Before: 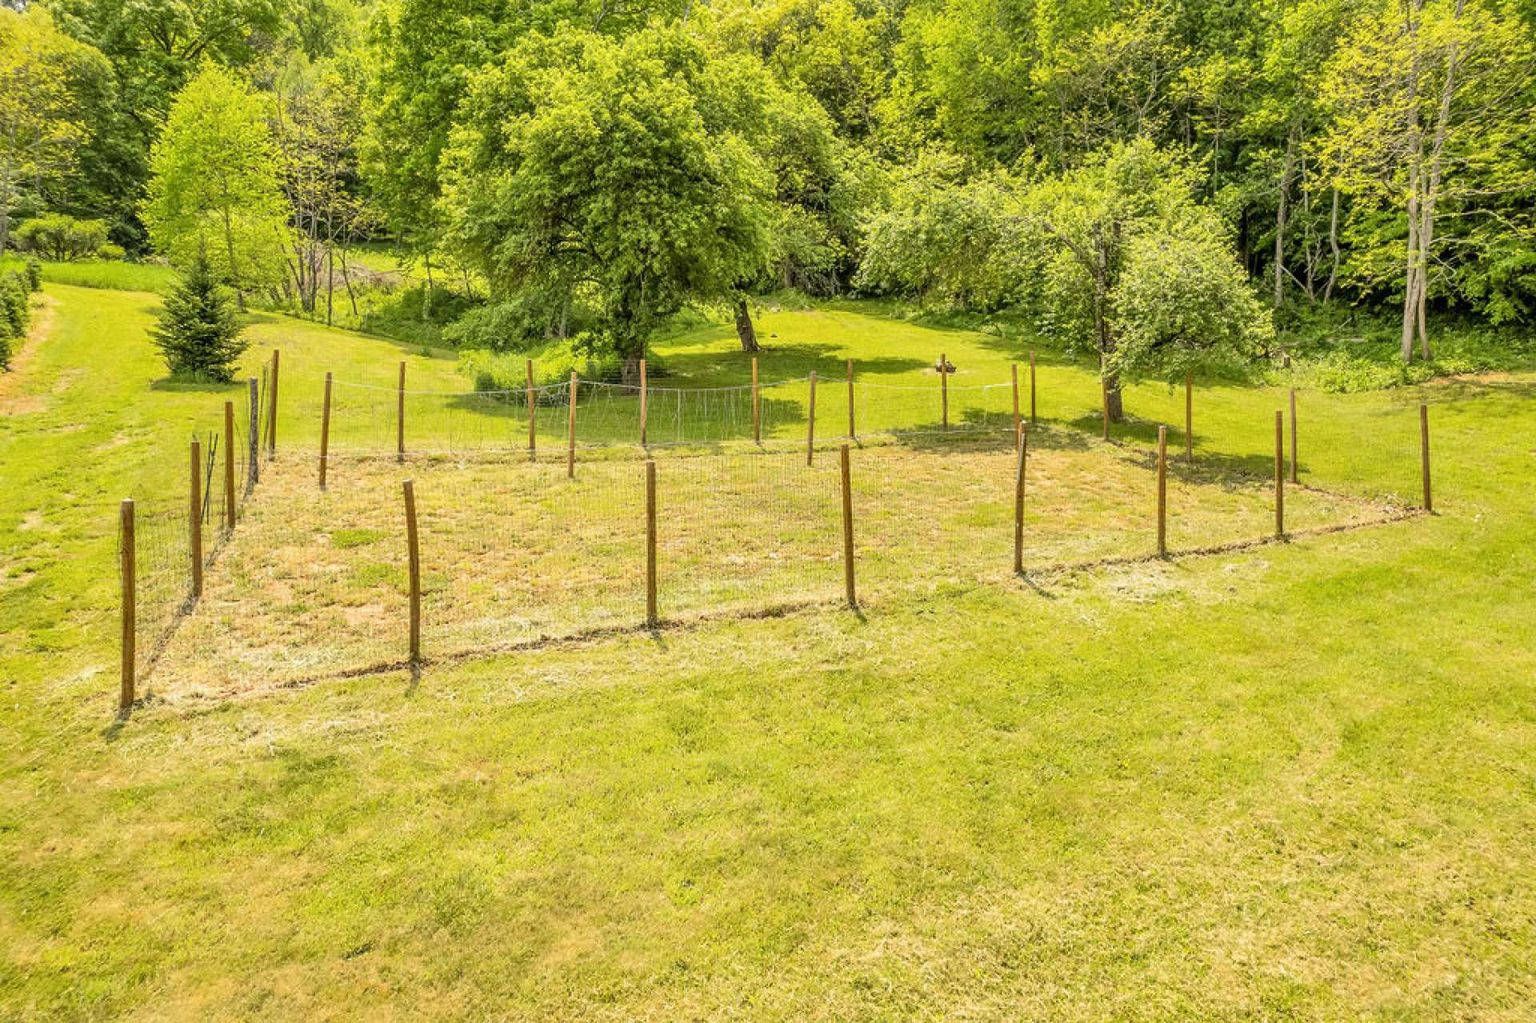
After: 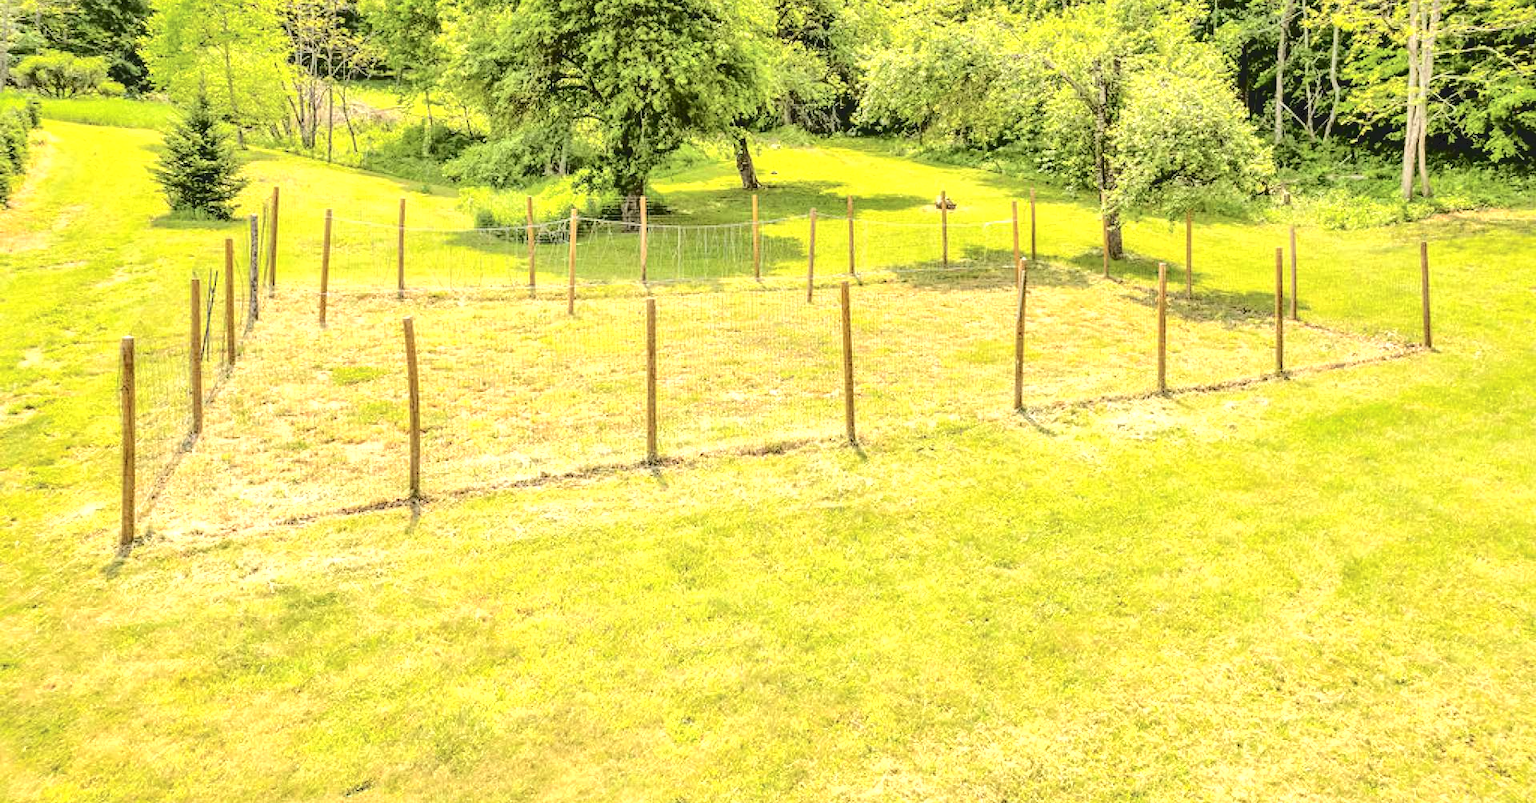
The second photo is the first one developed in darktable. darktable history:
crop and rotate: top 15.989%, bottom 5.492%
local contrast: mode bilateral grid, contrast 21, coarseness 50, detail 120%, midtone range 0.2
tone curve: curves: ch0 [(0, 0) (0.003, 0.117) (0.011, 0.115) (0.025, 0.116) (0.044, 0.116) (0.069, 0.112) (0.1, 0.113) (0.136, 0.127) (0.177, 0.148) (0.224, 0.191) (0.277, 0.249) (0.335, 0.363) (0.399, 0.479) (0.468, 0.589) (0.543, 0.664) (0.623, 0.733) (0.709, 0.799) (0.801, 0.852) (0.898, 0.914) (1, 1)], color space Lab, independent channels, preserve colors none
exposure: exposure 0.65 EV, compensate exposure bias true, compensate highlight preservation false
